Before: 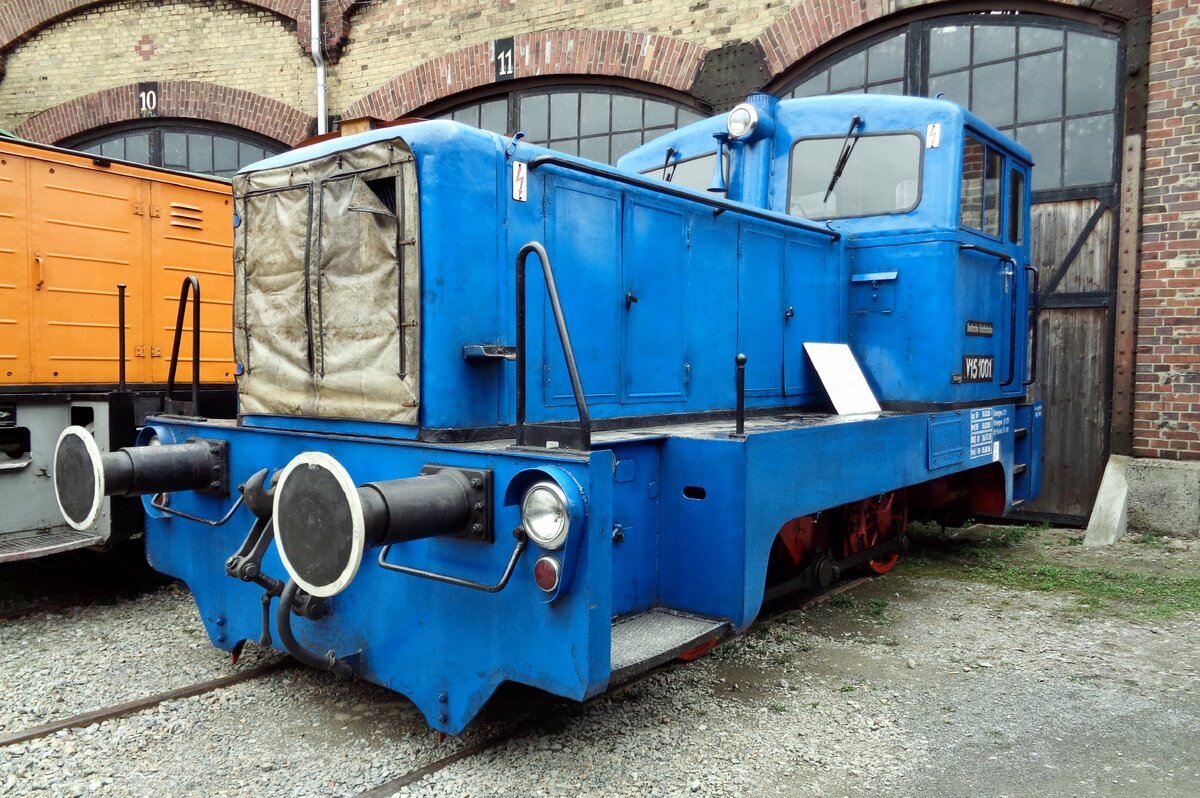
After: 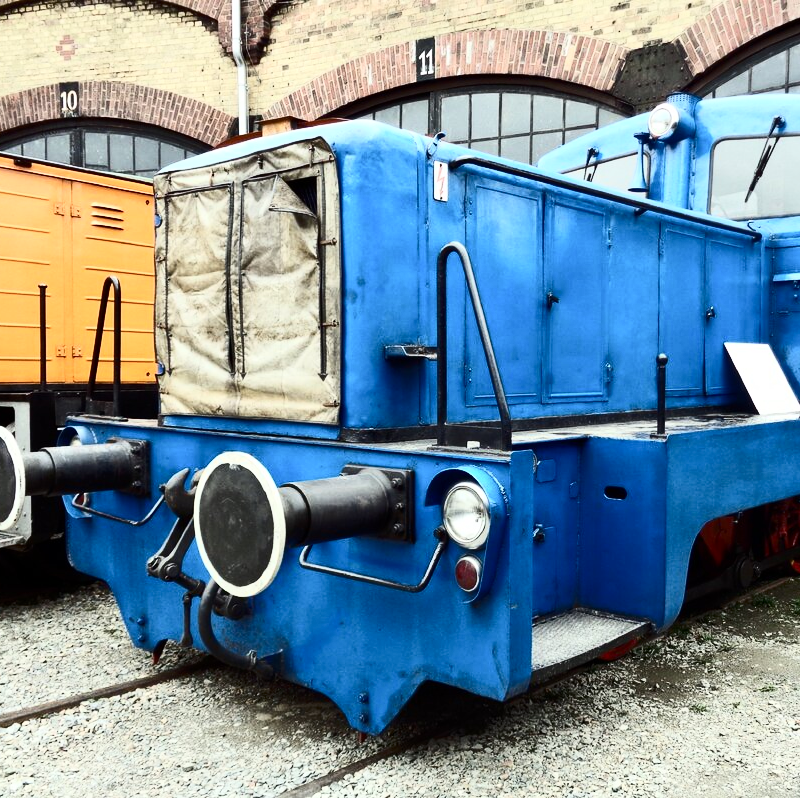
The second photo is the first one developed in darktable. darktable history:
contrast brightness saturation: contrast 0.39, brightness 0.1
crop and rotate: left 6.617%, right 26.717%
